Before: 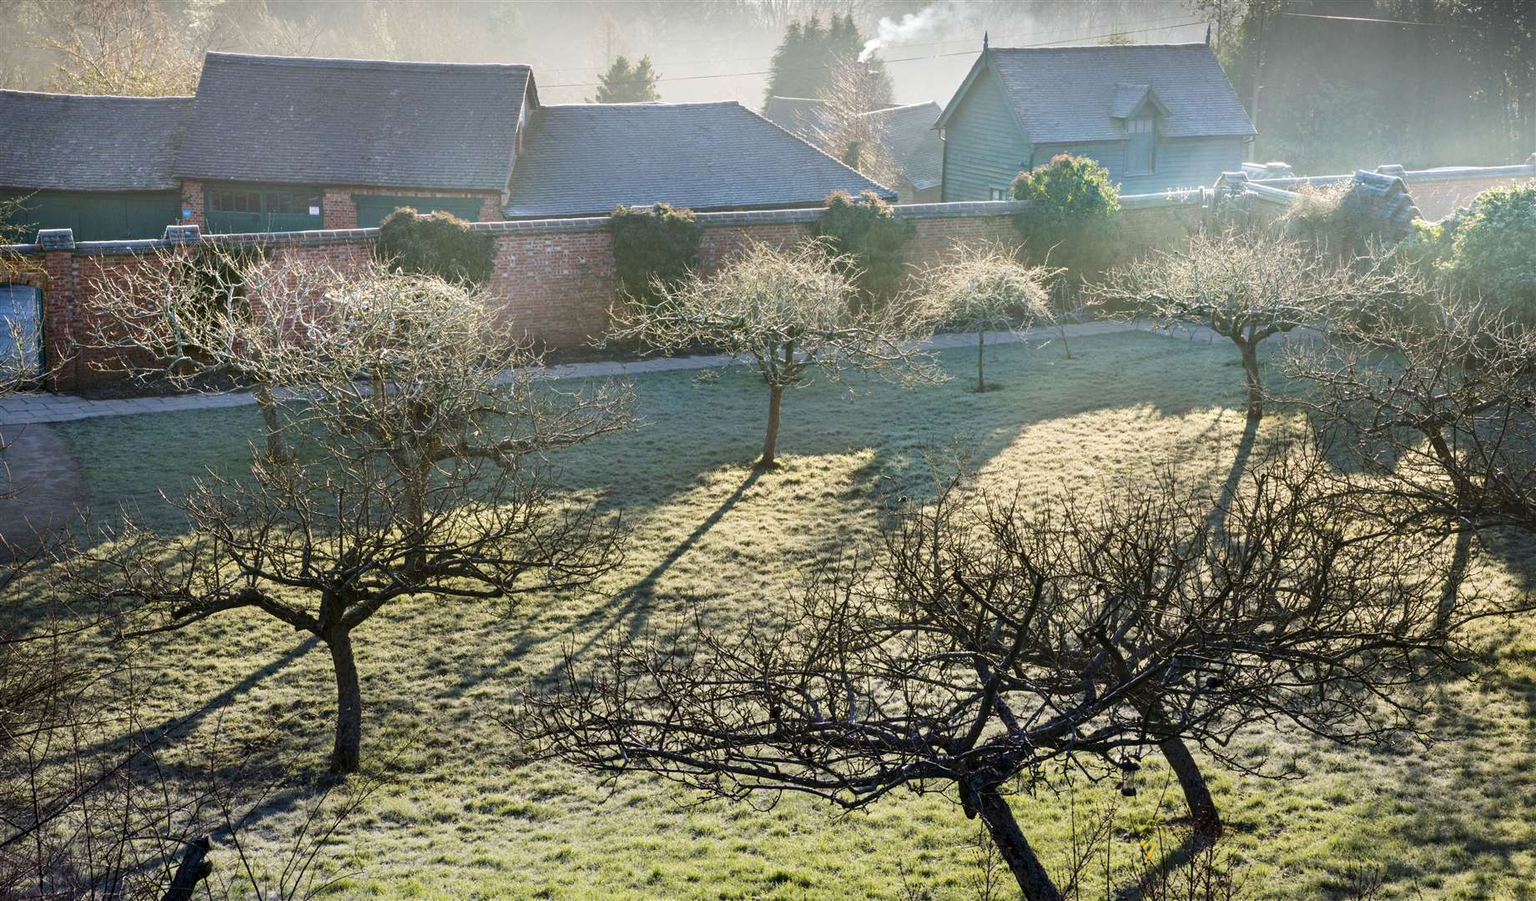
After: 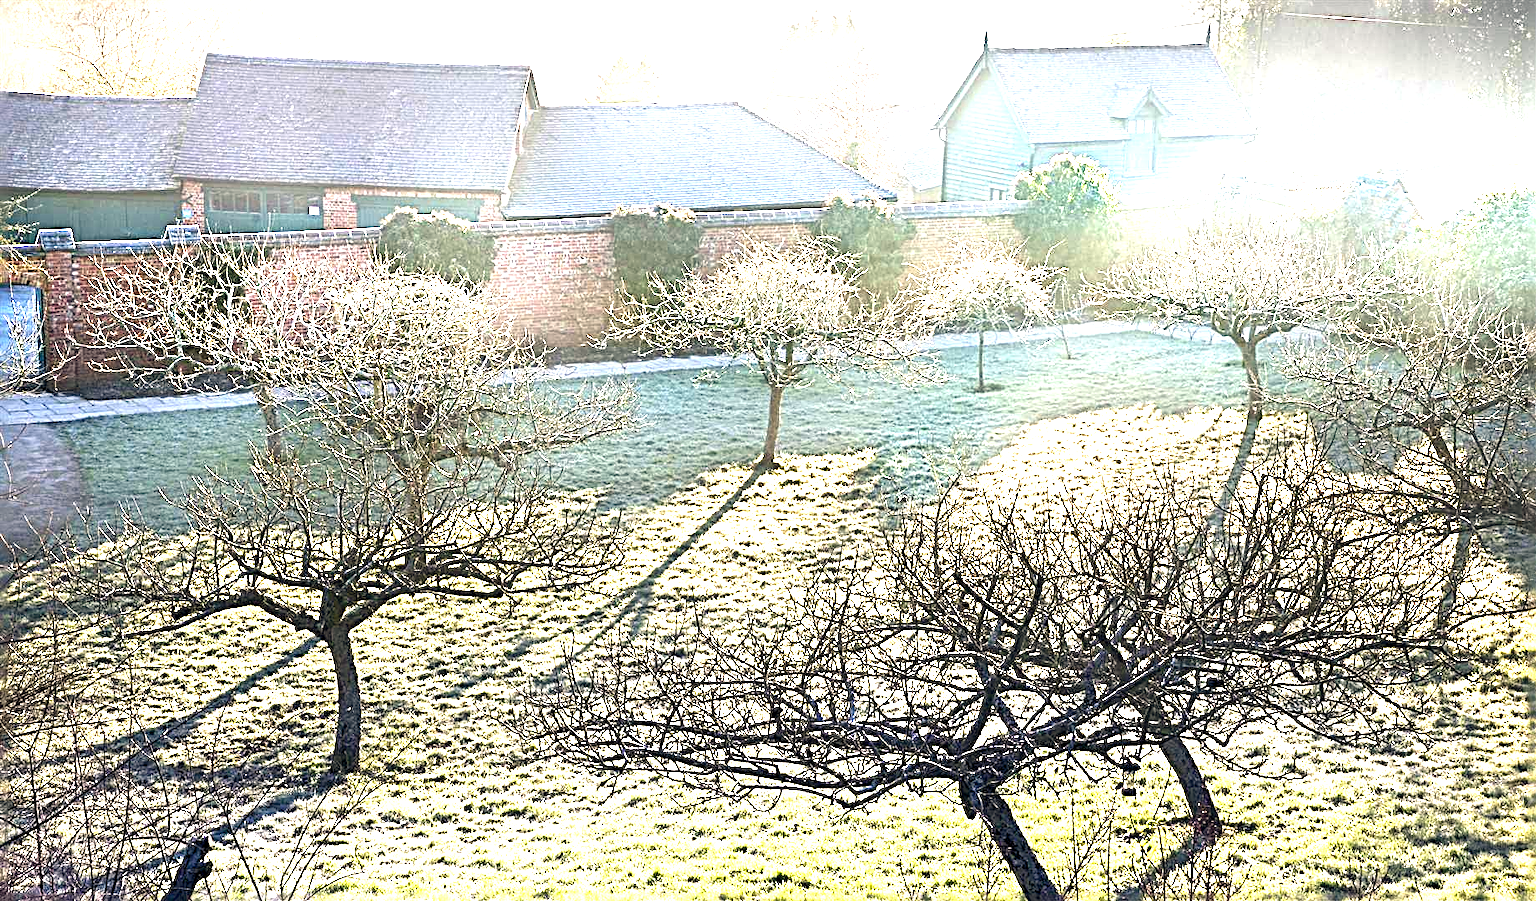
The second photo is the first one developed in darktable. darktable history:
color balance rgb: shadows lift › hue 87.51°, highlights gain › chroma 1.62%, highlights gain › hue 55.1°, global offset › chroma 0.1%, global offset › hue 253.66°, linear chroma grading › global chroma 0.5%
sharpen: radius 3.69, amount 0.928
exposure: black level correction 0, exposure 2.088 EV, compensate exposure bias true, compensate highlight preservation false
